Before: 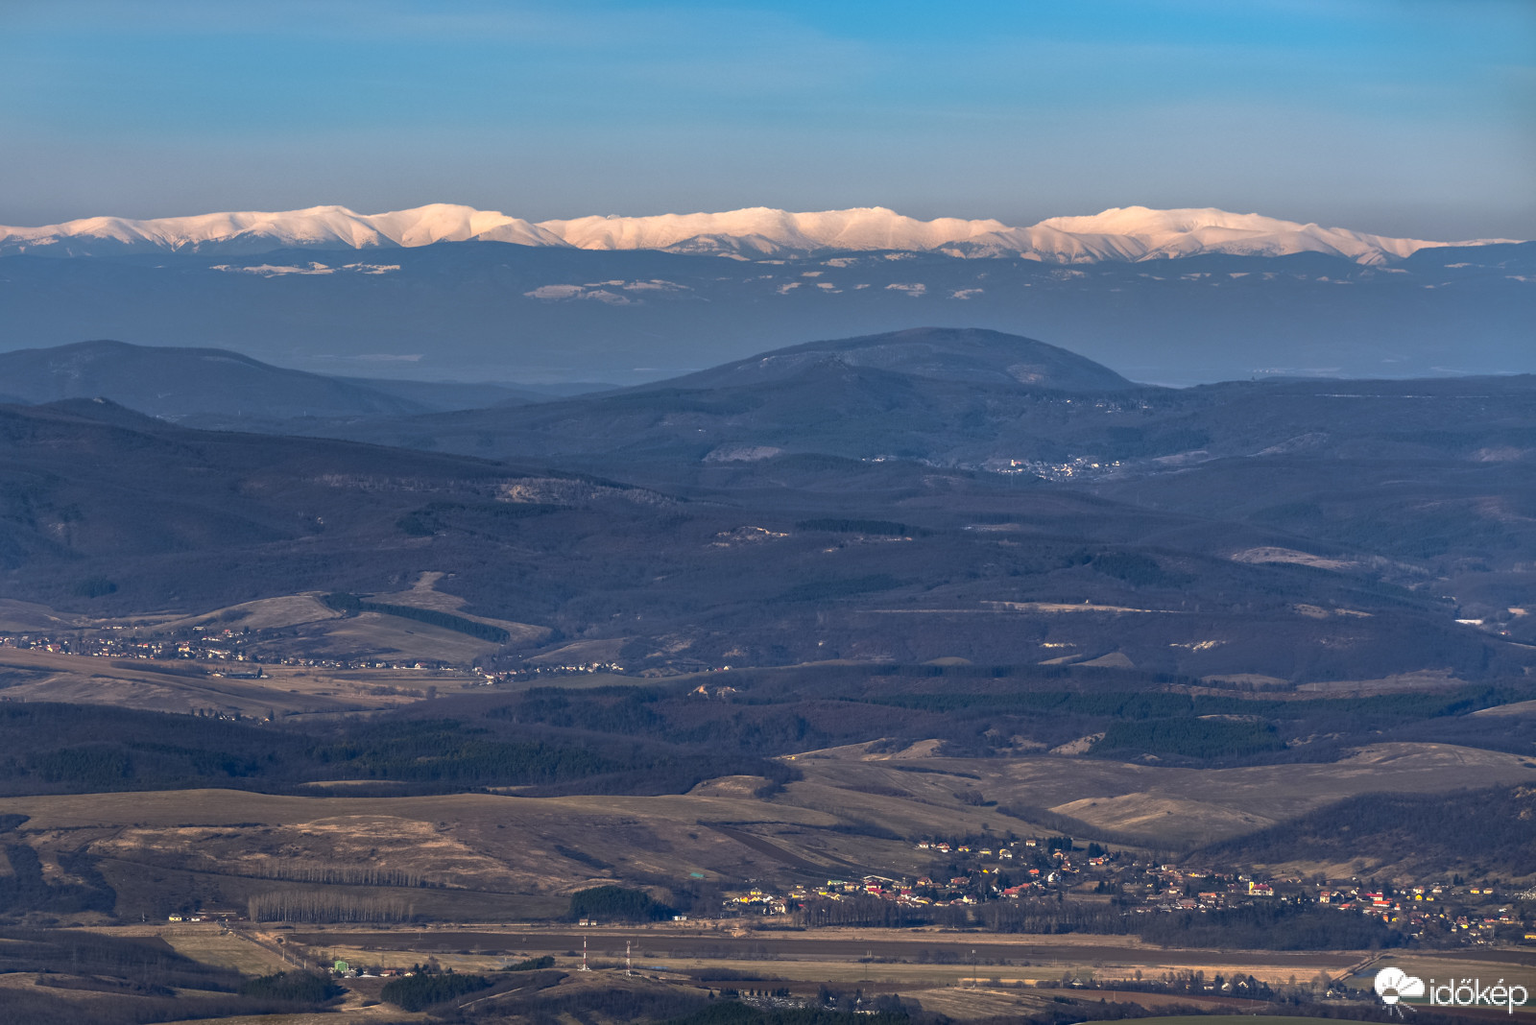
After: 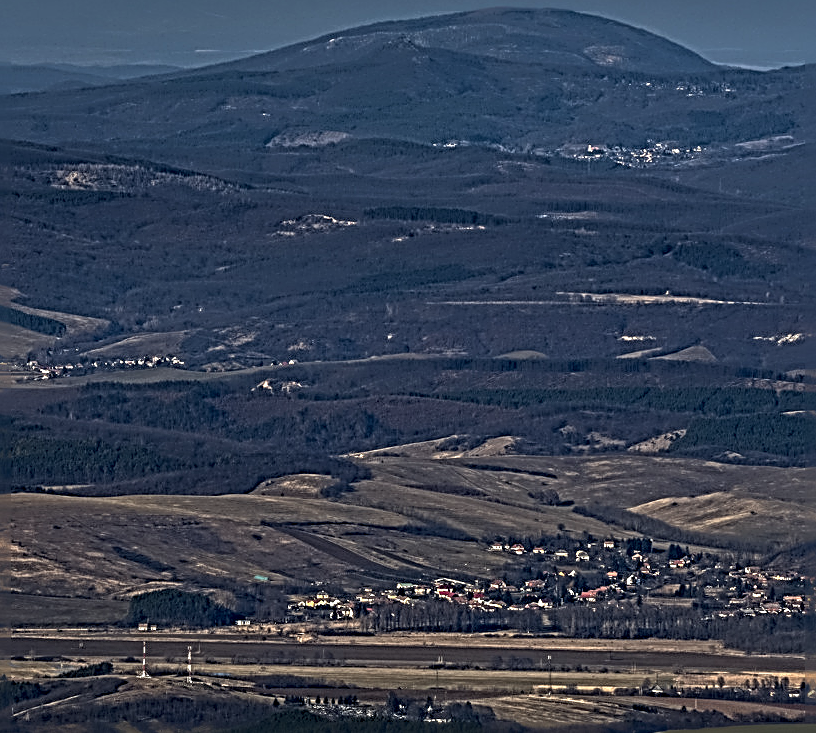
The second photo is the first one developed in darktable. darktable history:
local contrast: on, module defaults
crop and rotate: left 29.118%, top 31.319%, right 19.84%
exposure: exposure -0.549 EV, compensate highlight preservation false
sharpen: radius 4.007, amount 1.984
color correction: highlights a* -2.64, highlights b* 2.62
